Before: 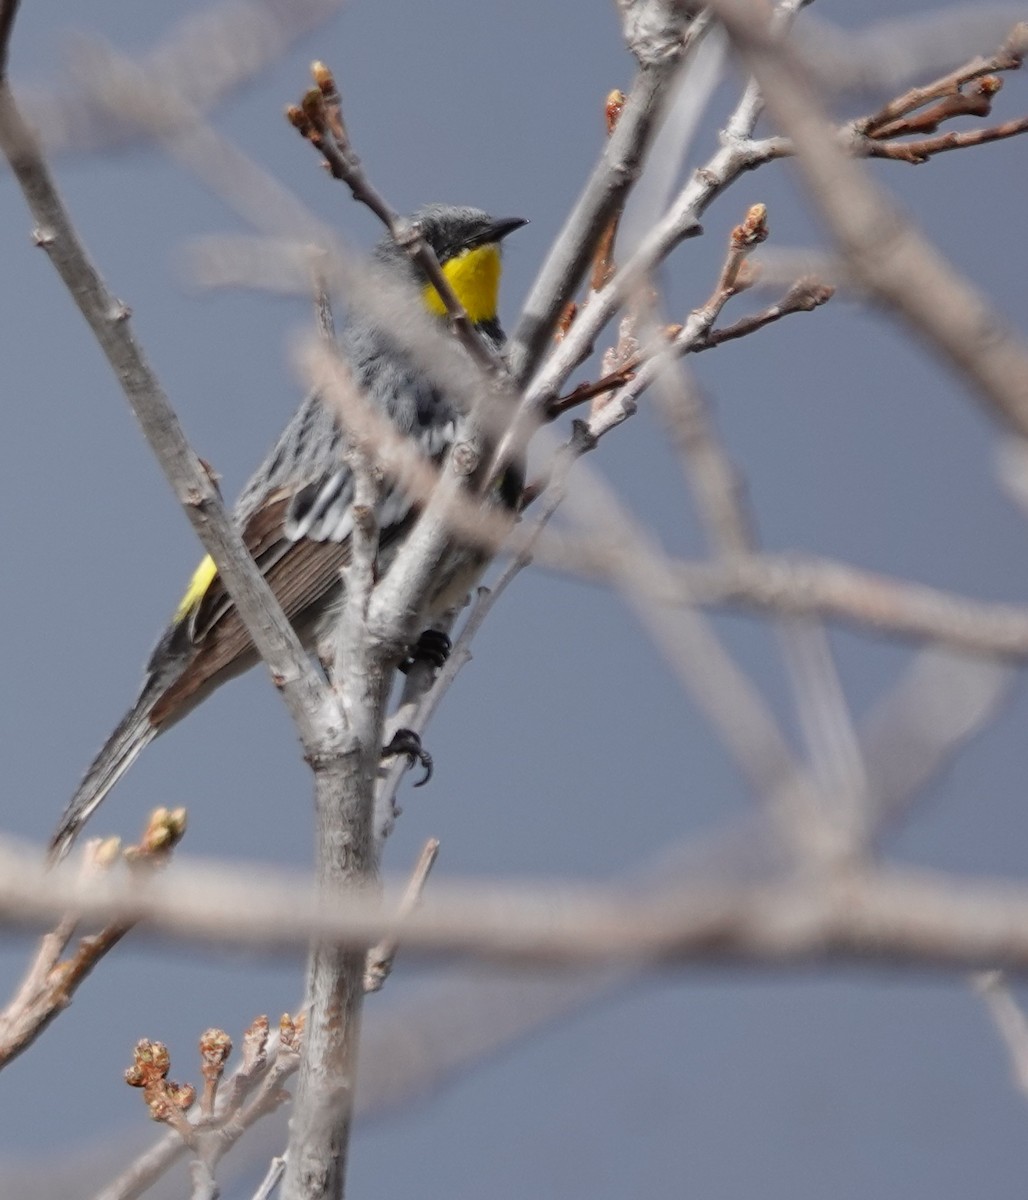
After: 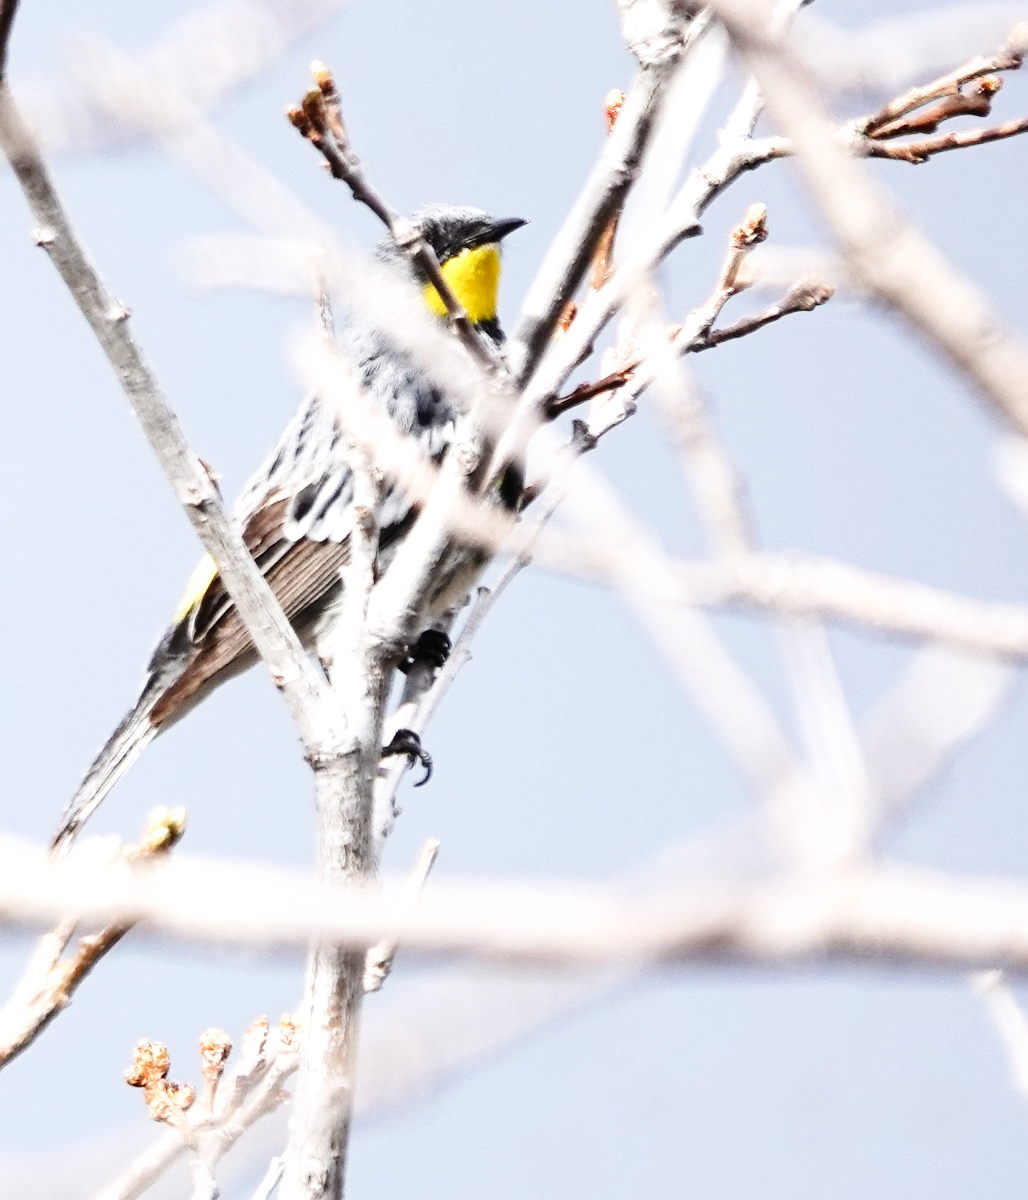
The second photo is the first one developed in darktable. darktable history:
tone equalizer: -8 EV -0.75 EV, -7 EV -0.7 EV, -6 EV -0.6 EV, -5 EV -0.4 EV, -3 EV 0.4 EV, -2 EV 0.6 EV, -1 EV 0.7 EV, +0 EV 0.75 EV, edges refinement/feathering 500, mask exposure compensation -1.57 EV, preserve details no
base curve: curves: ch0 [(0, 0) (0.008, 0.007) (0.022, 0.029) (0.048, 0.089) (0.092, 0.197) (0.191, 0.399) (0.275, 0.534) (0.357, 0.65) (0.477, 0.78) (0.542, 0.833) (0.799, 0.973) (1, 1)], preserve colors none
exposure: exposure 0.559 EV, compensate highlight preservation false
